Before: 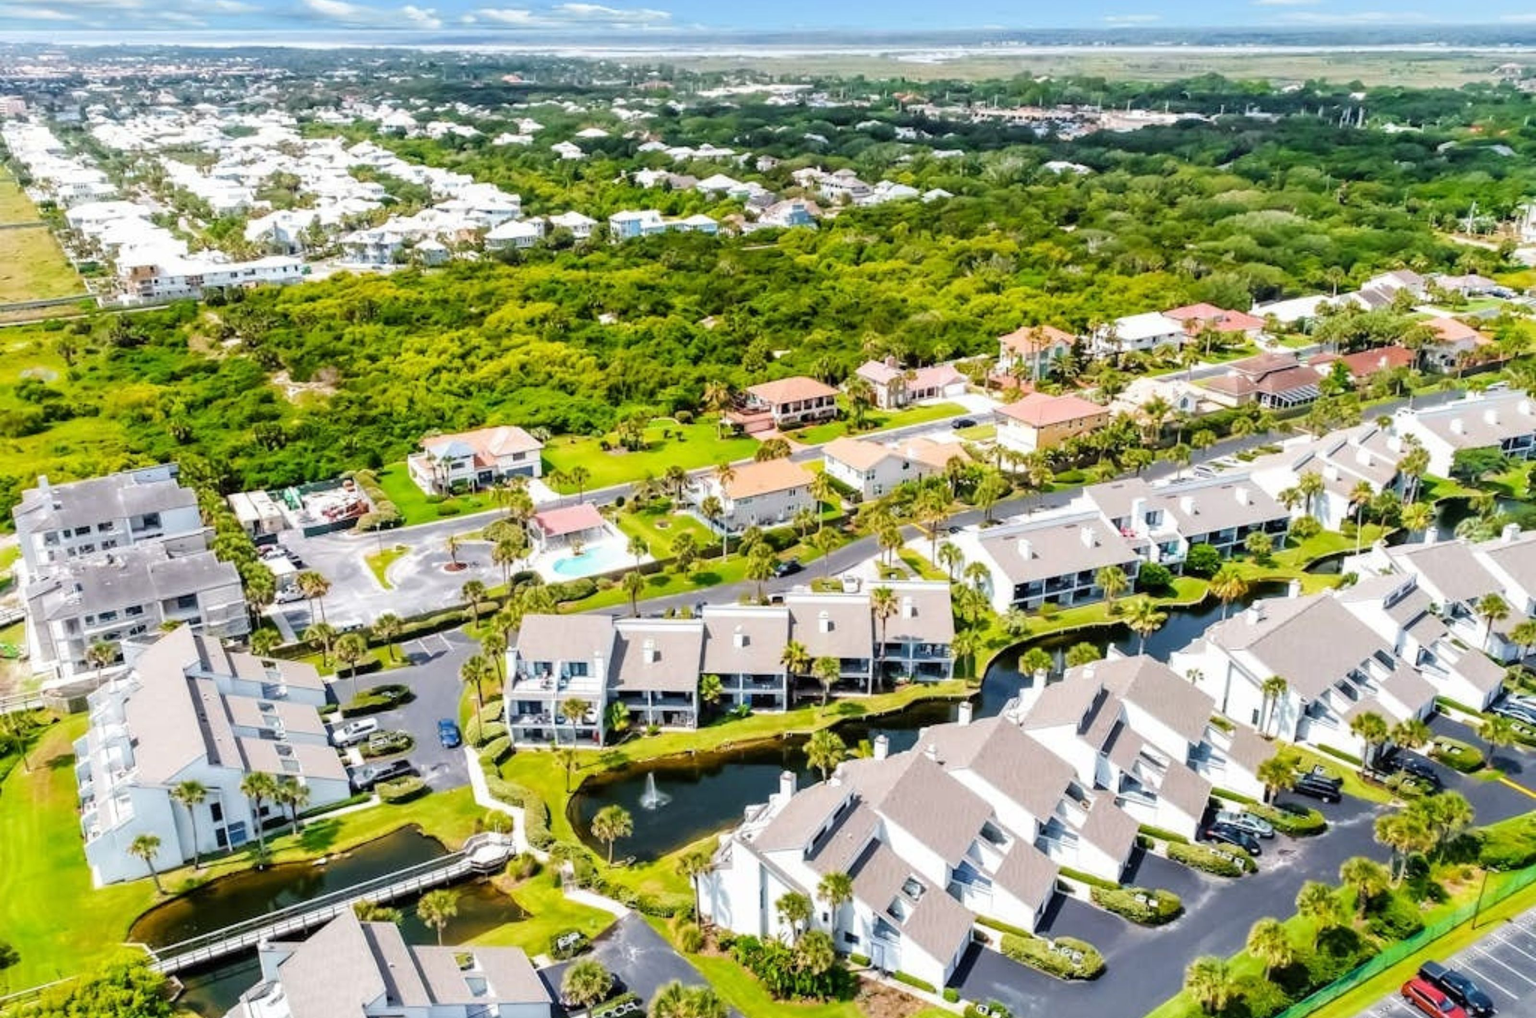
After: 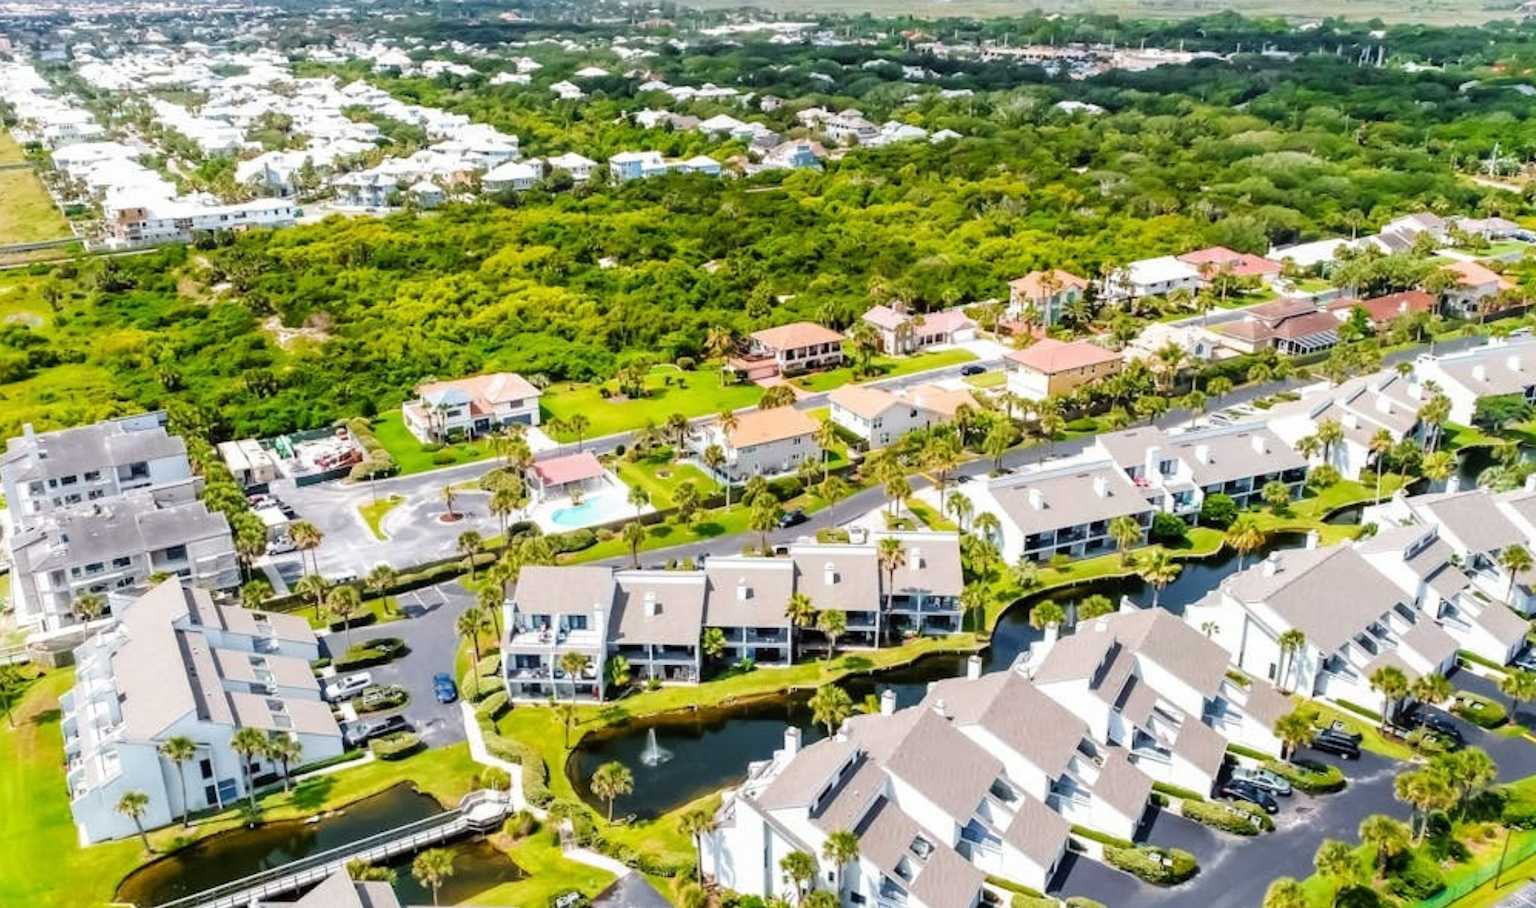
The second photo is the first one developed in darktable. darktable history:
crop: left 1.051%, top 6.181%, right 1.481%, bottom 6.824%
